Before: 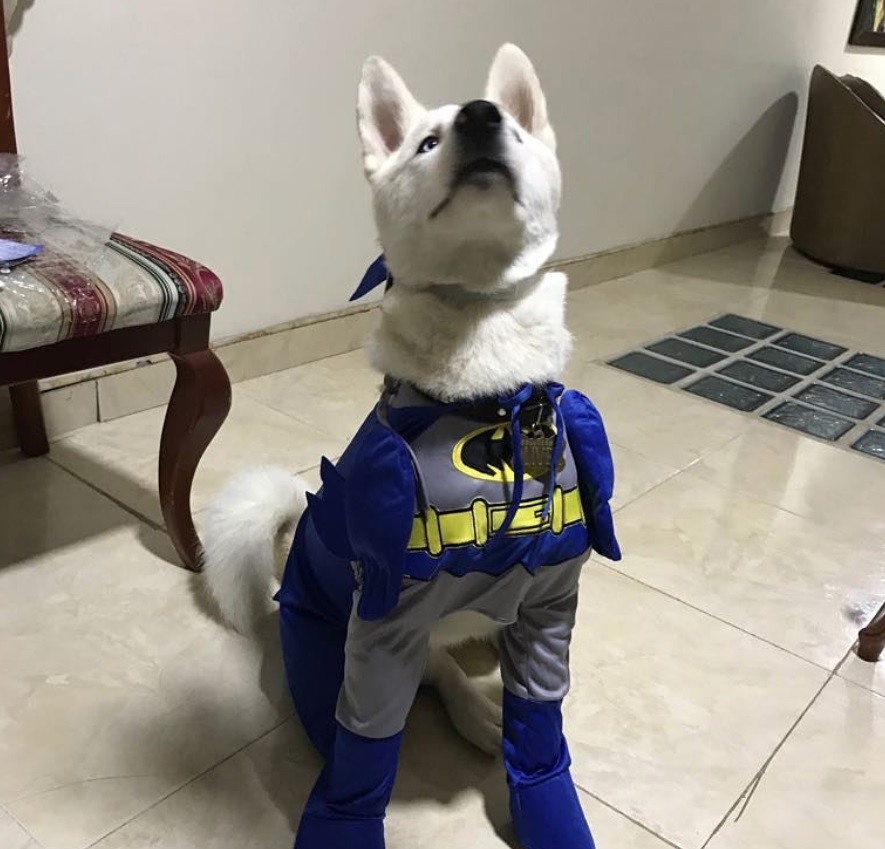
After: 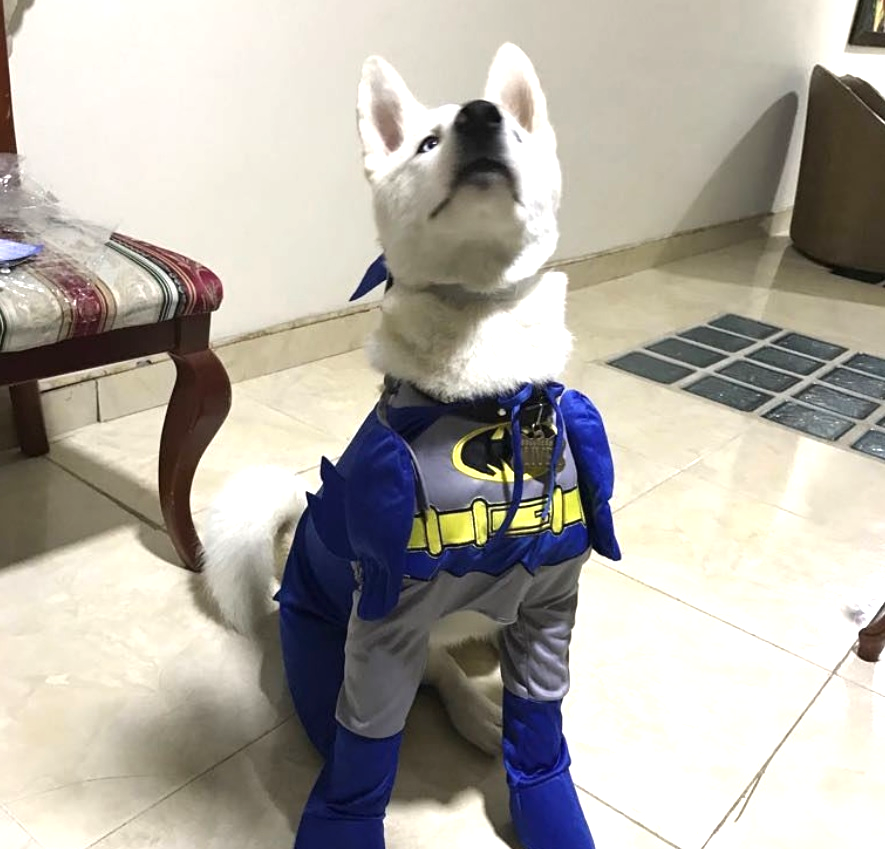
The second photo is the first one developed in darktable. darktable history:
exposure: black level correction 0, exposure 0.699 EV, compensate highlight preservation false
